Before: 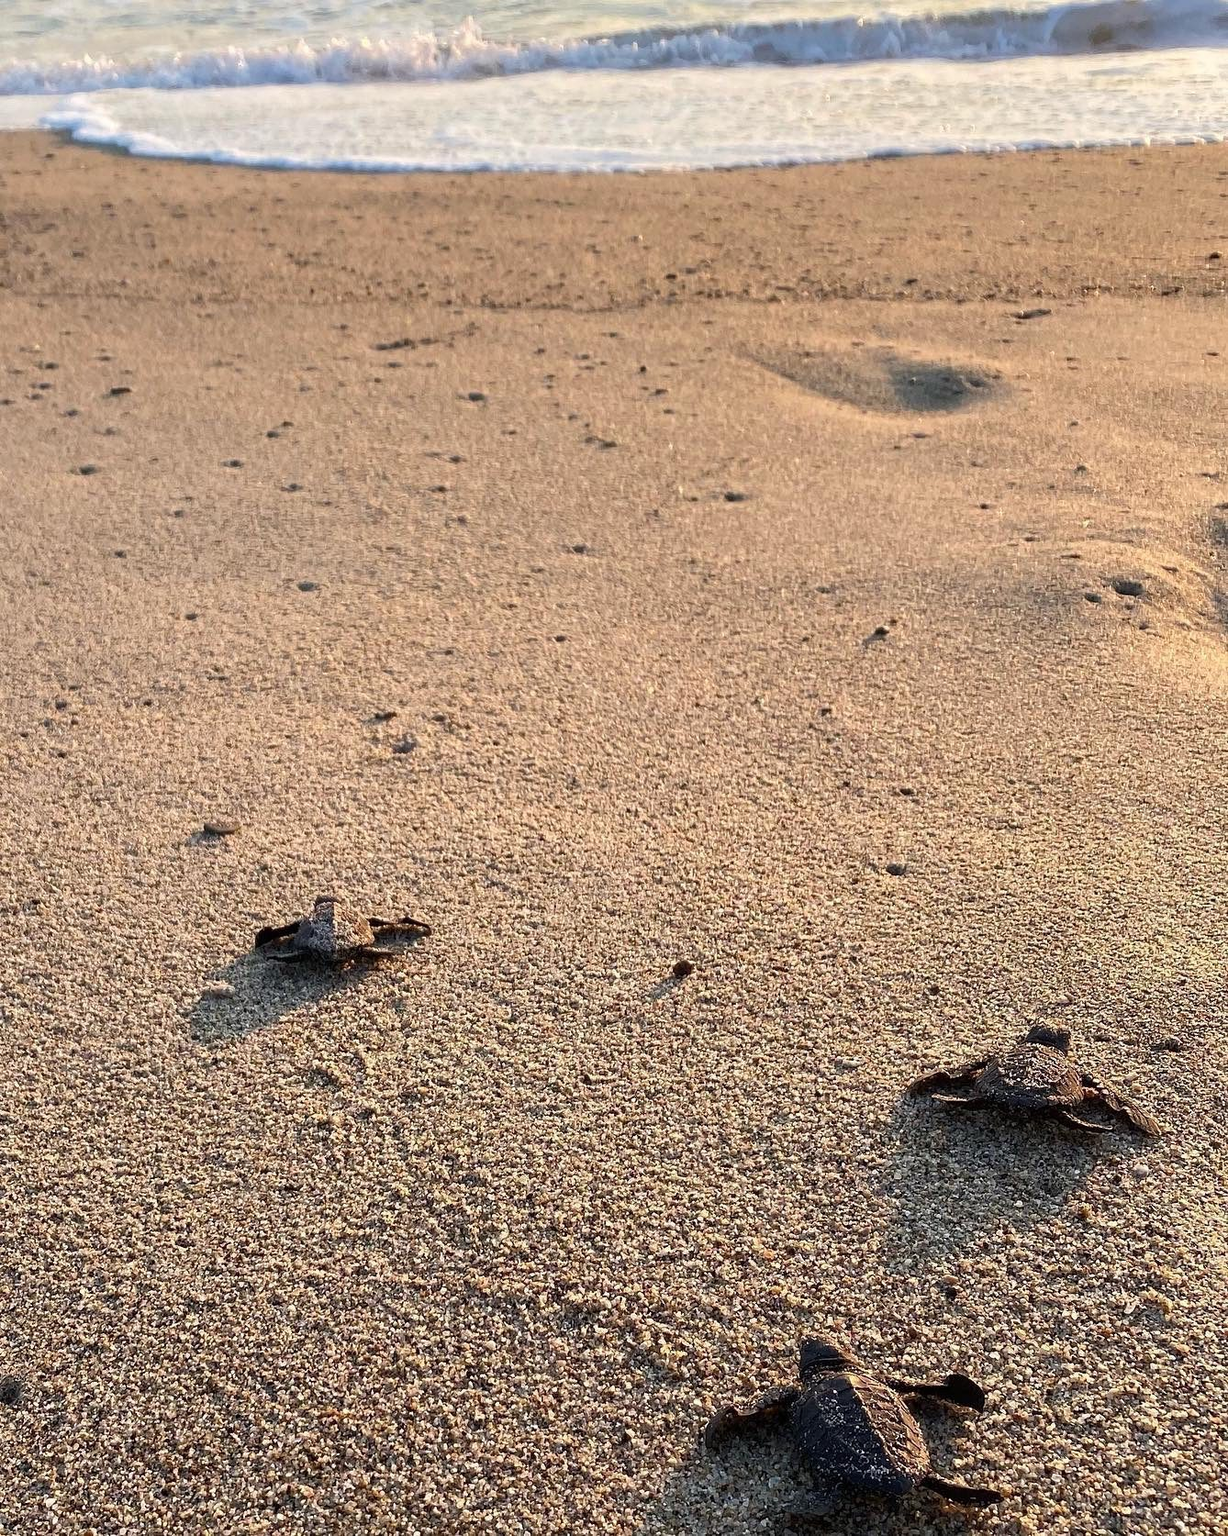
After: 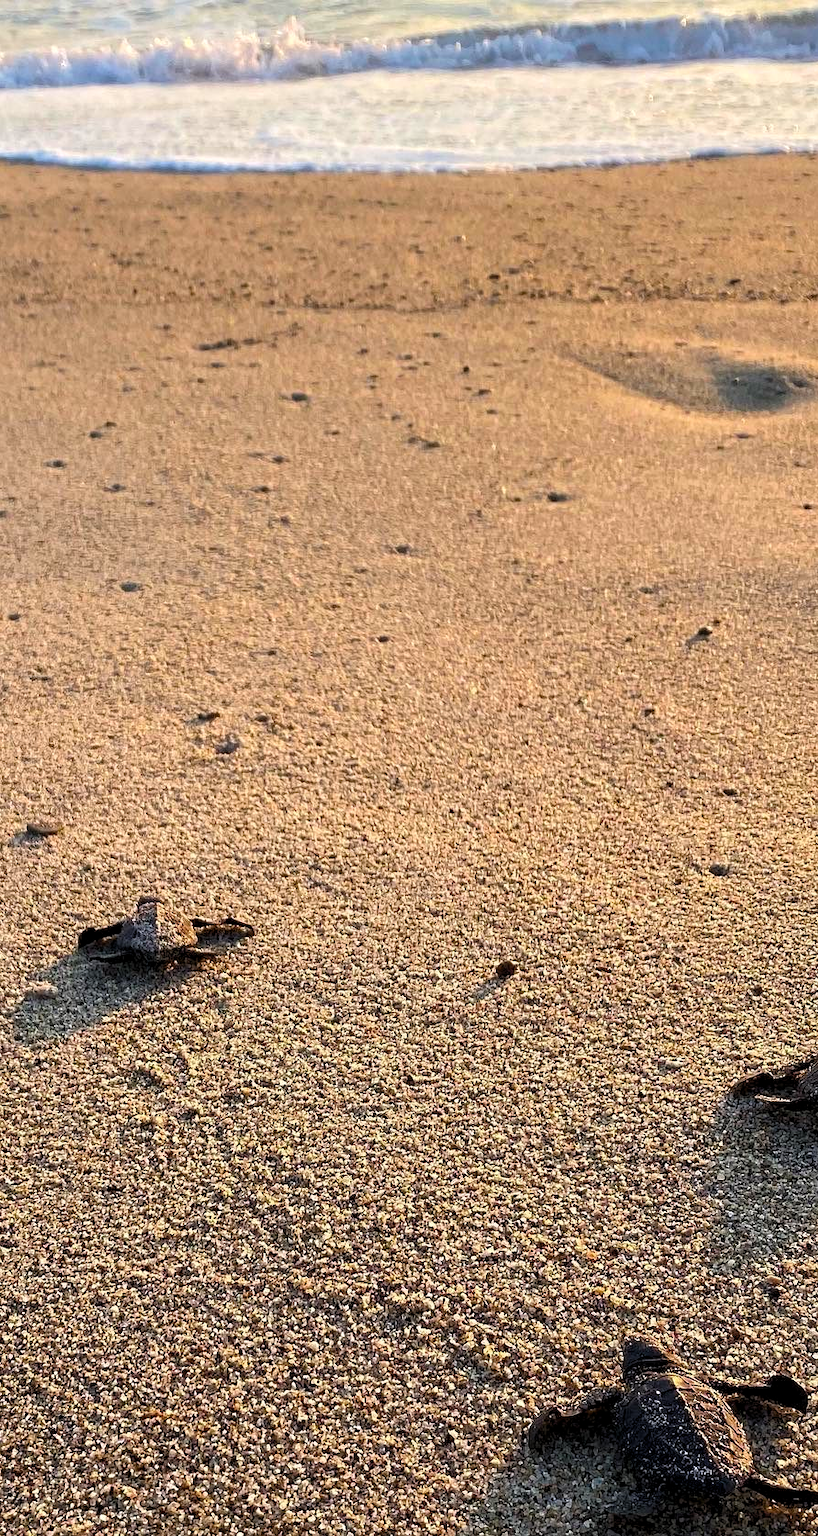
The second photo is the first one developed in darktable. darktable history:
crop and rotate: left 14.436%, right 18.898%
levels: levels [0.031, 0.5, 0.969]
color balance rgb: perceptual saturation grading › global saturation 20%, global vibrance 20%
